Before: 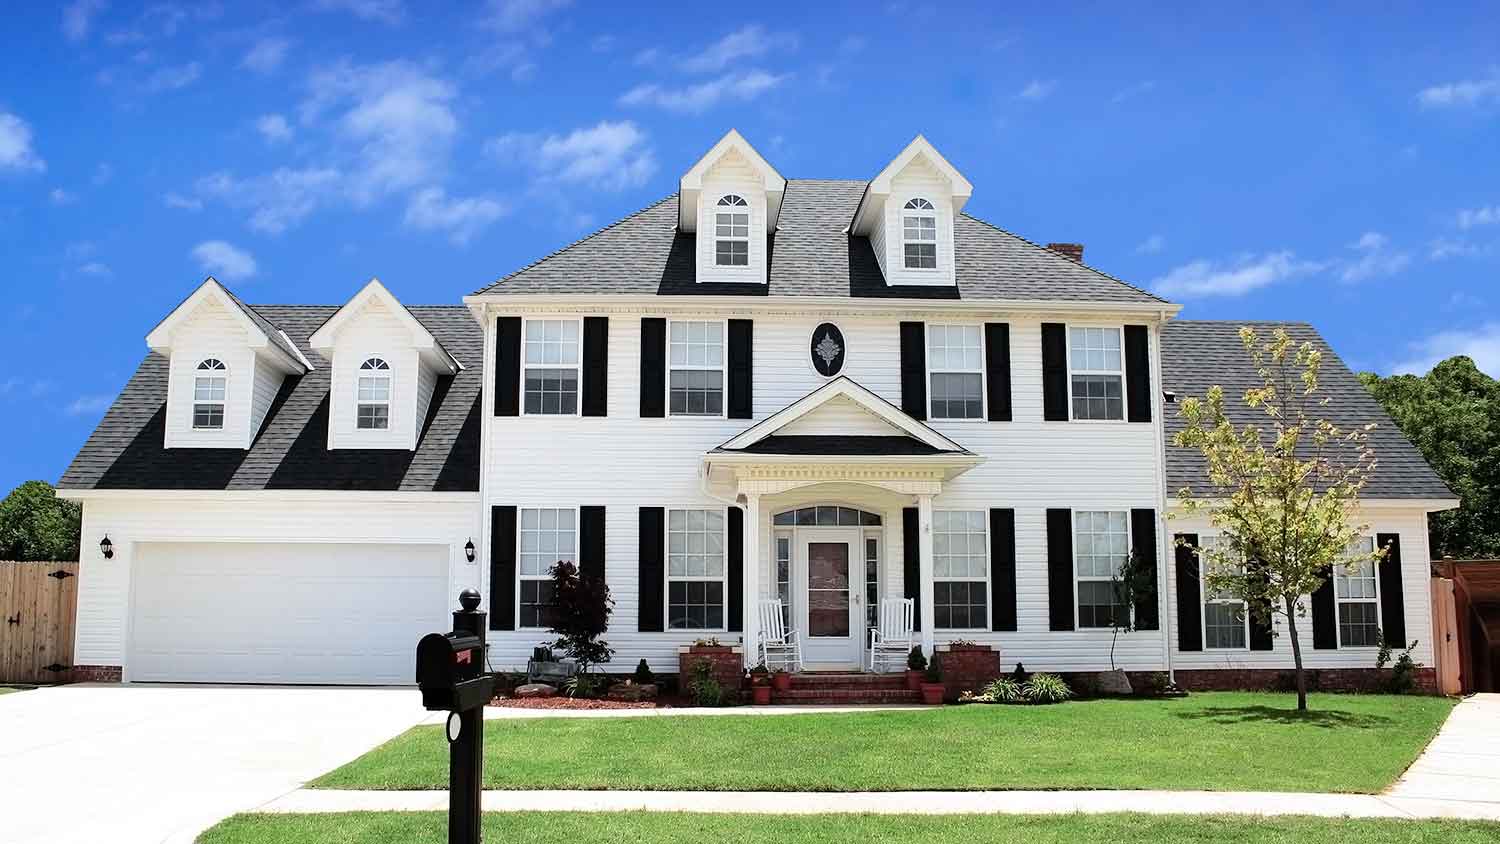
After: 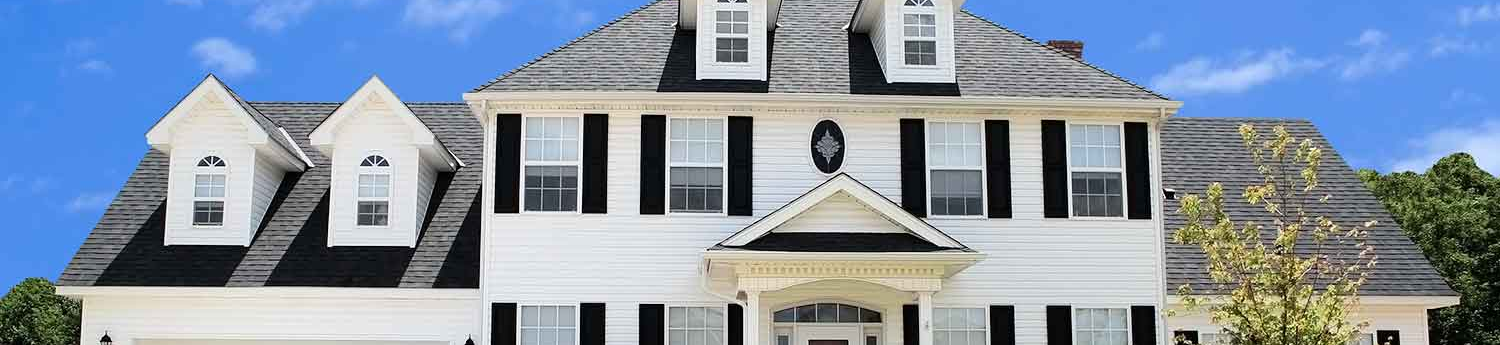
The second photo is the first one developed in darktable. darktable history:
crop and rotate: top 24.11%, bottom 34.937%
